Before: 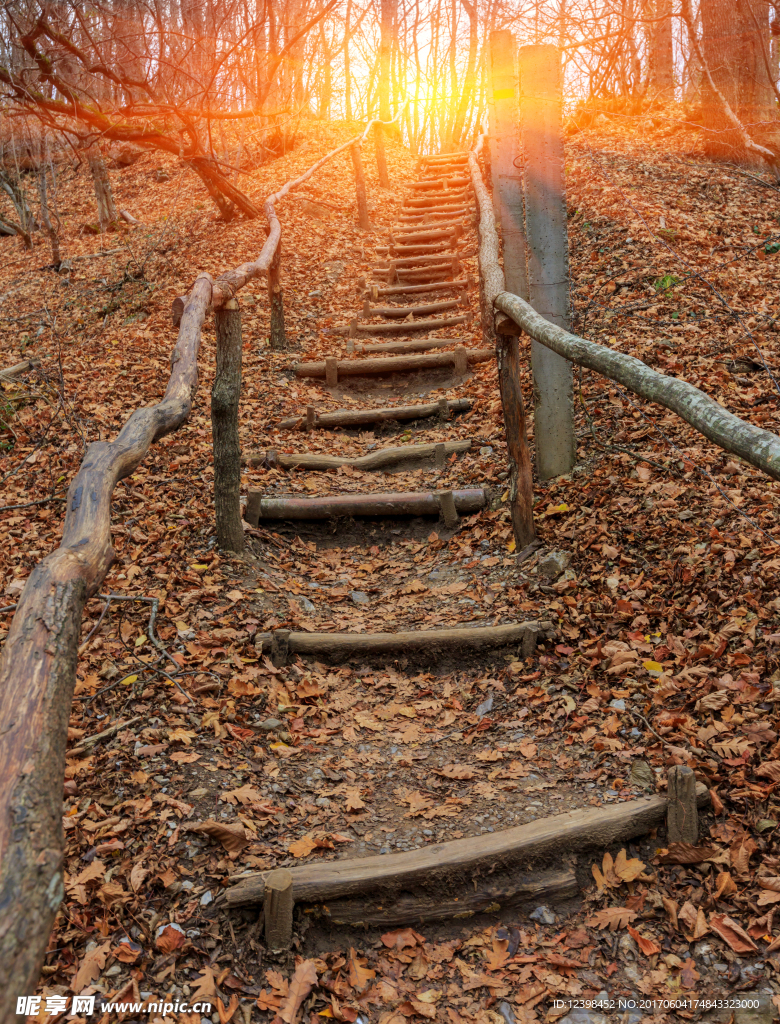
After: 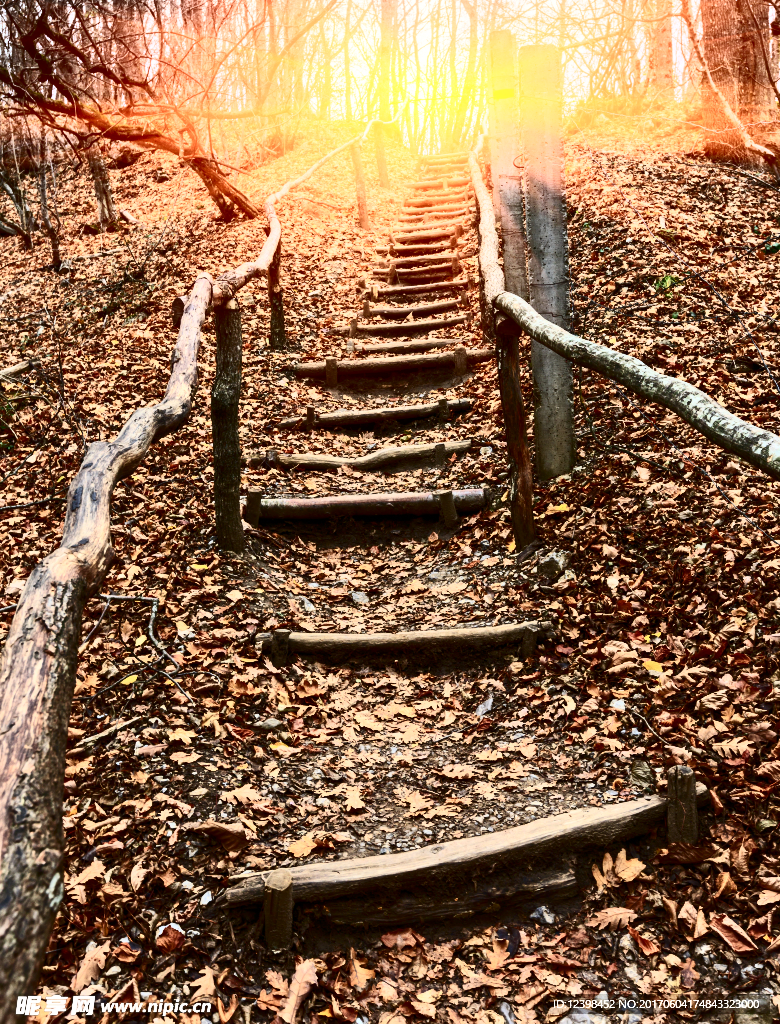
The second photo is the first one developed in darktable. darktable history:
contrast brightness saturation: contrast 0.917, brightness 0.2
